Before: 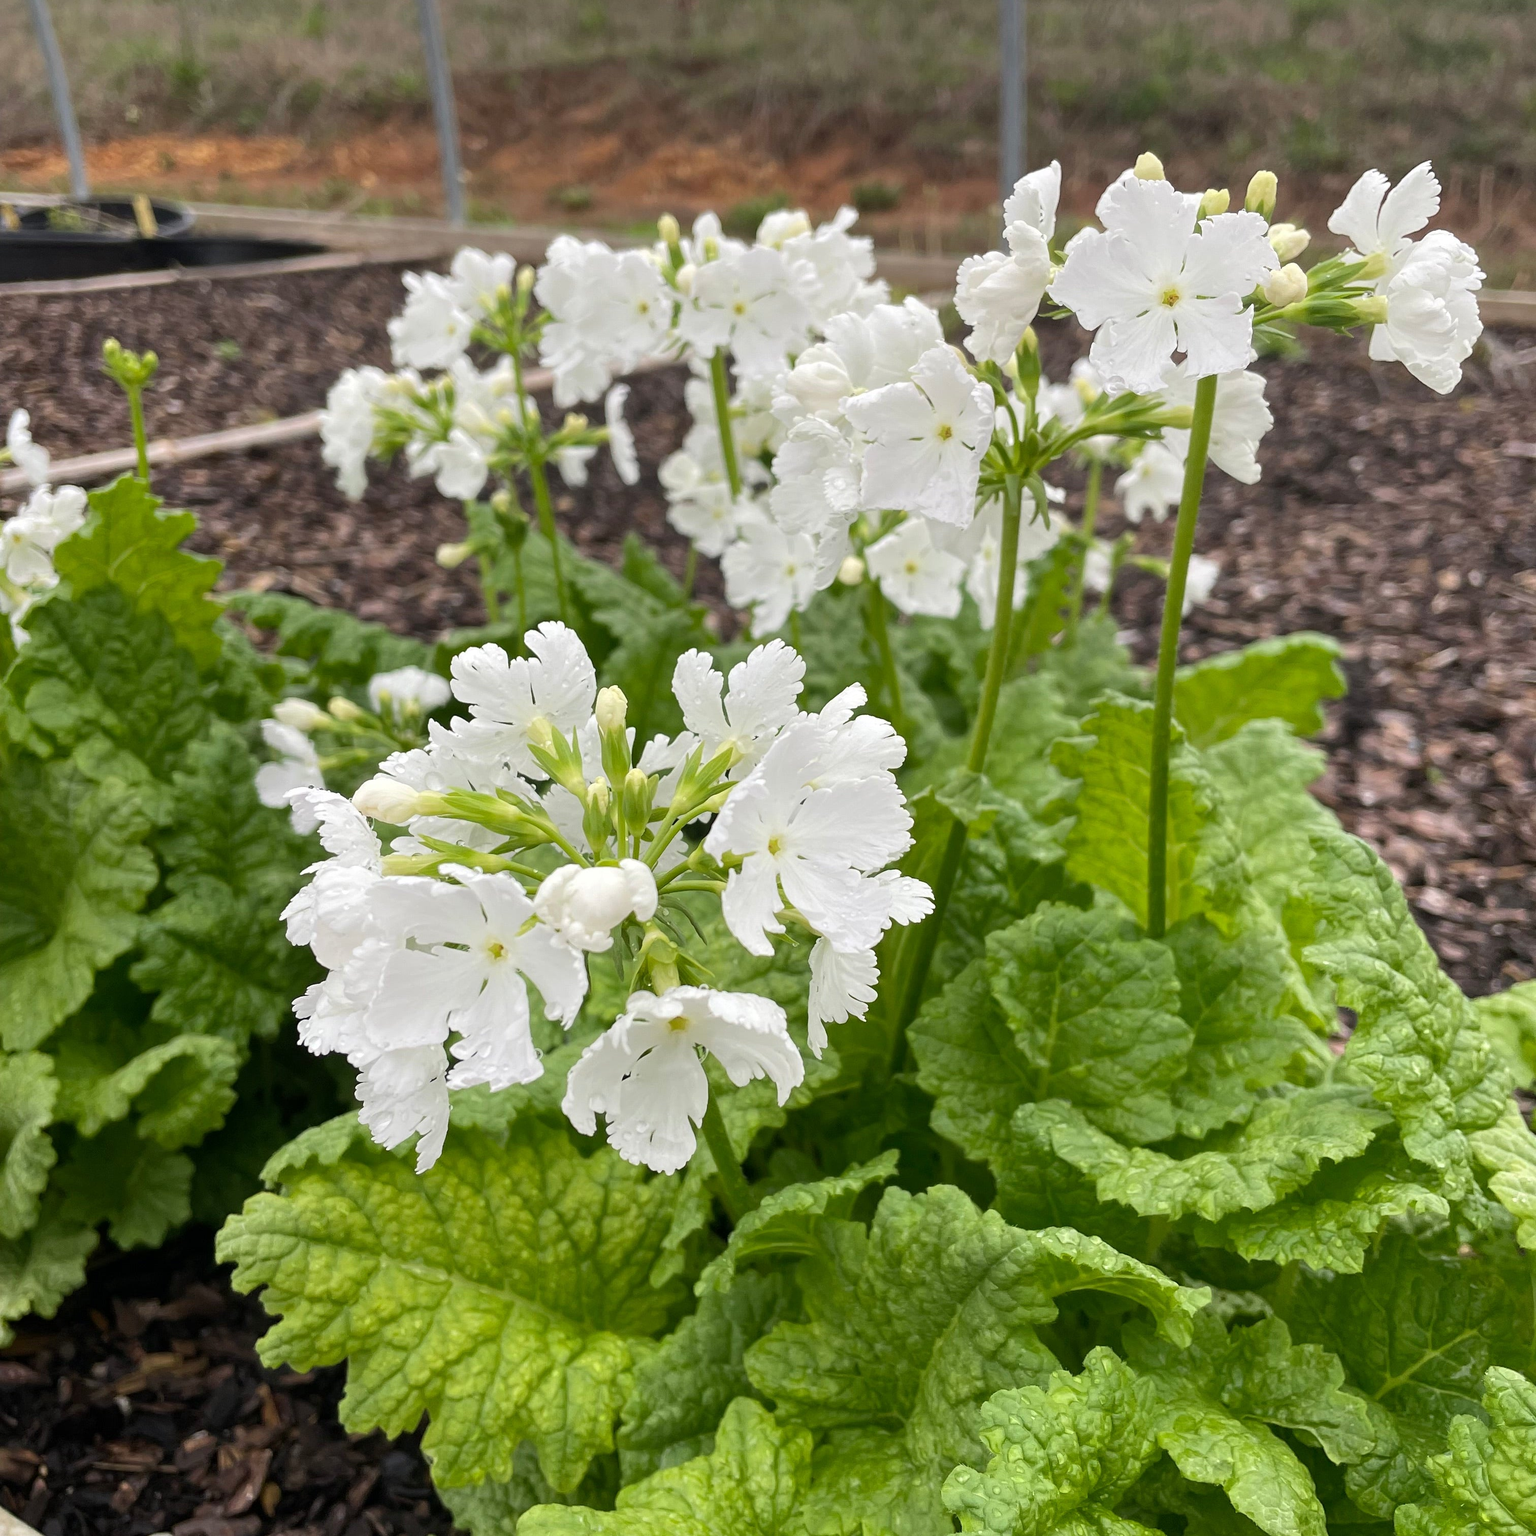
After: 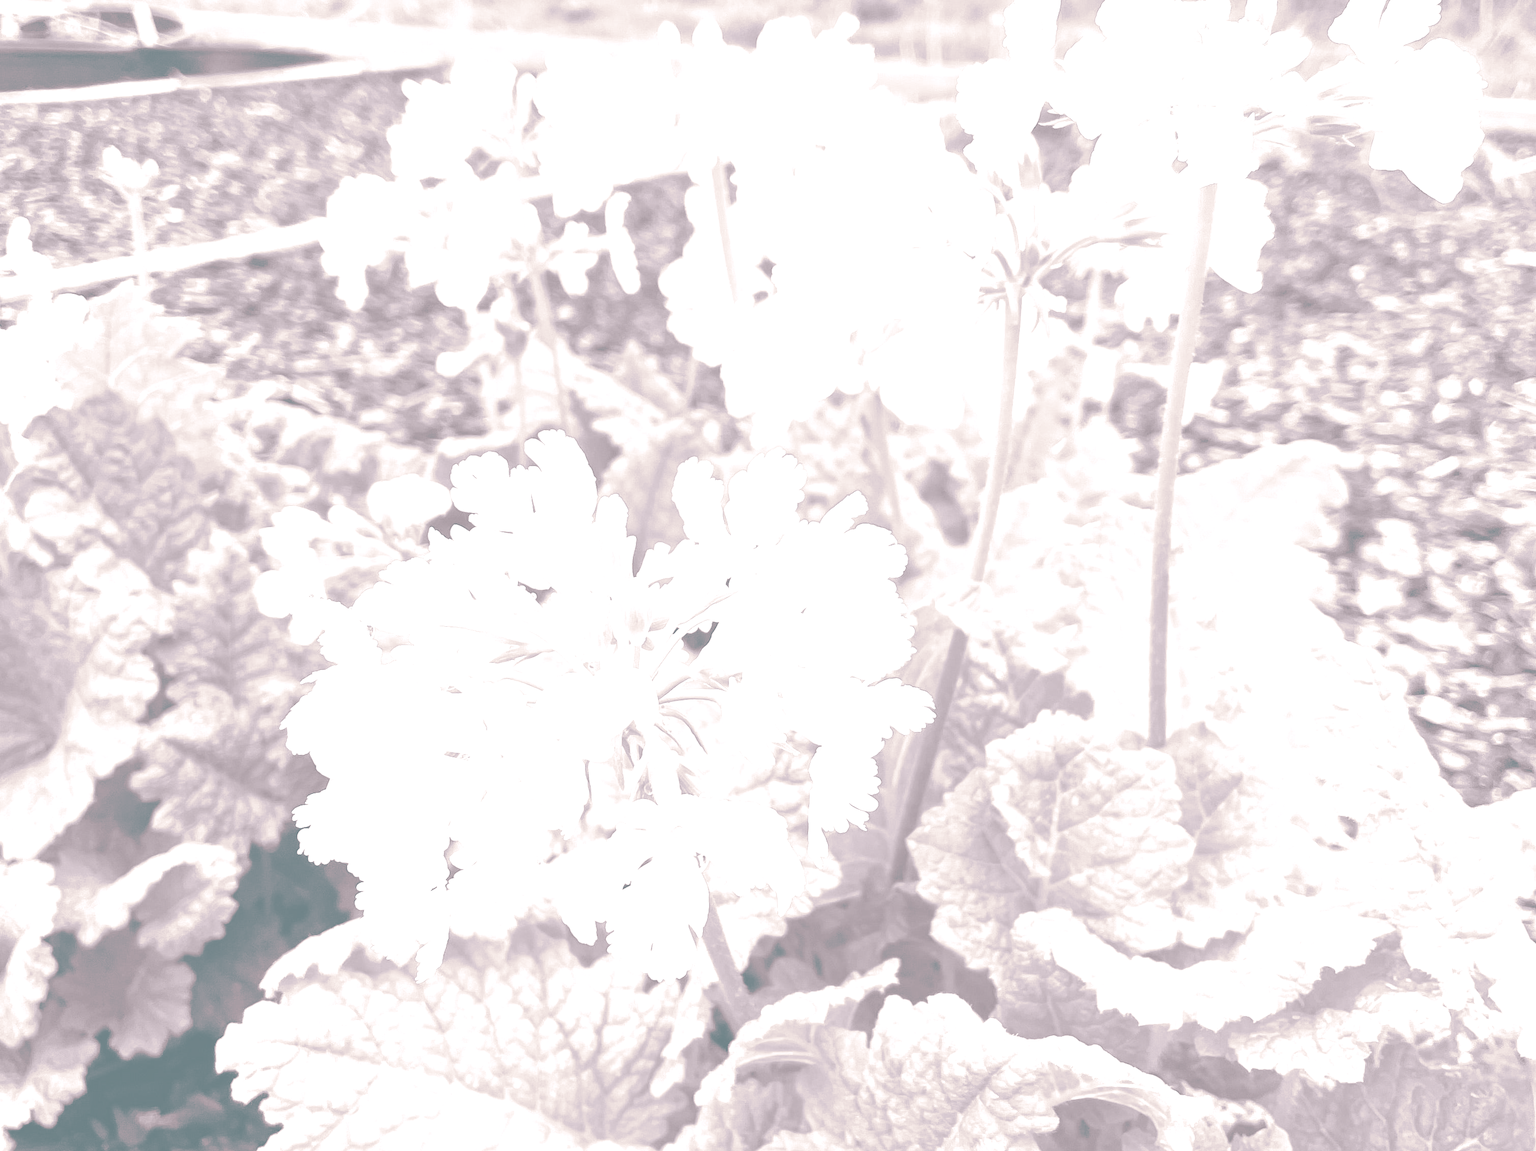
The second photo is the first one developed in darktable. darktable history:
color balance rgb: global vibrance 6.81%, saturation formula JzAzBz (2021)
crop and rotate: top 12.5%, bottom 12.5%
split-toning: shadows › hue 186.43°, highlights › hue 49.29°, compress 30.29%
colorize: hue 25.2°, saturation 83%, source mix 82%, lightness 79%, version 1
exposure: black level correction 0, exposure 0.3 EV, compensate highlight preservation false
